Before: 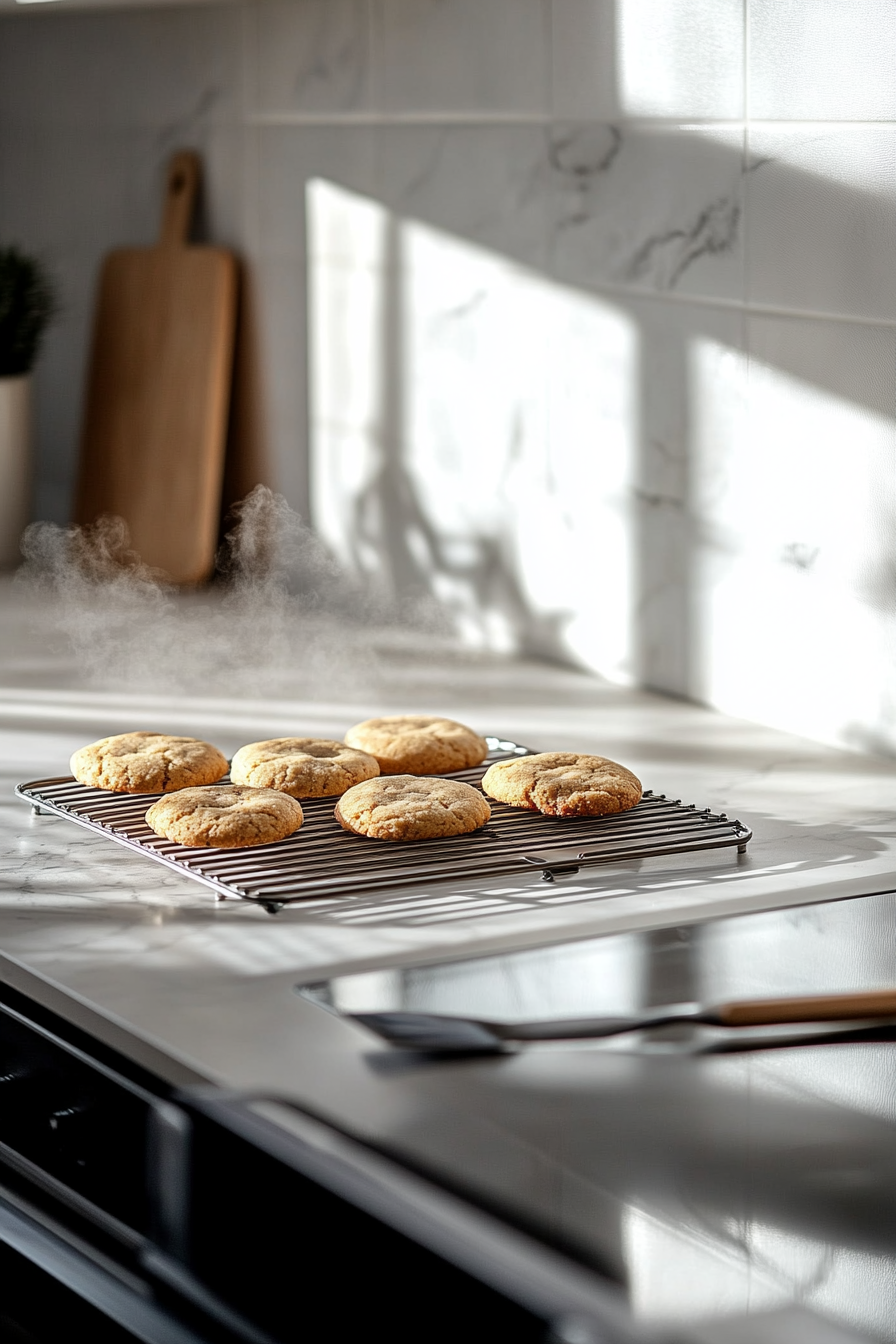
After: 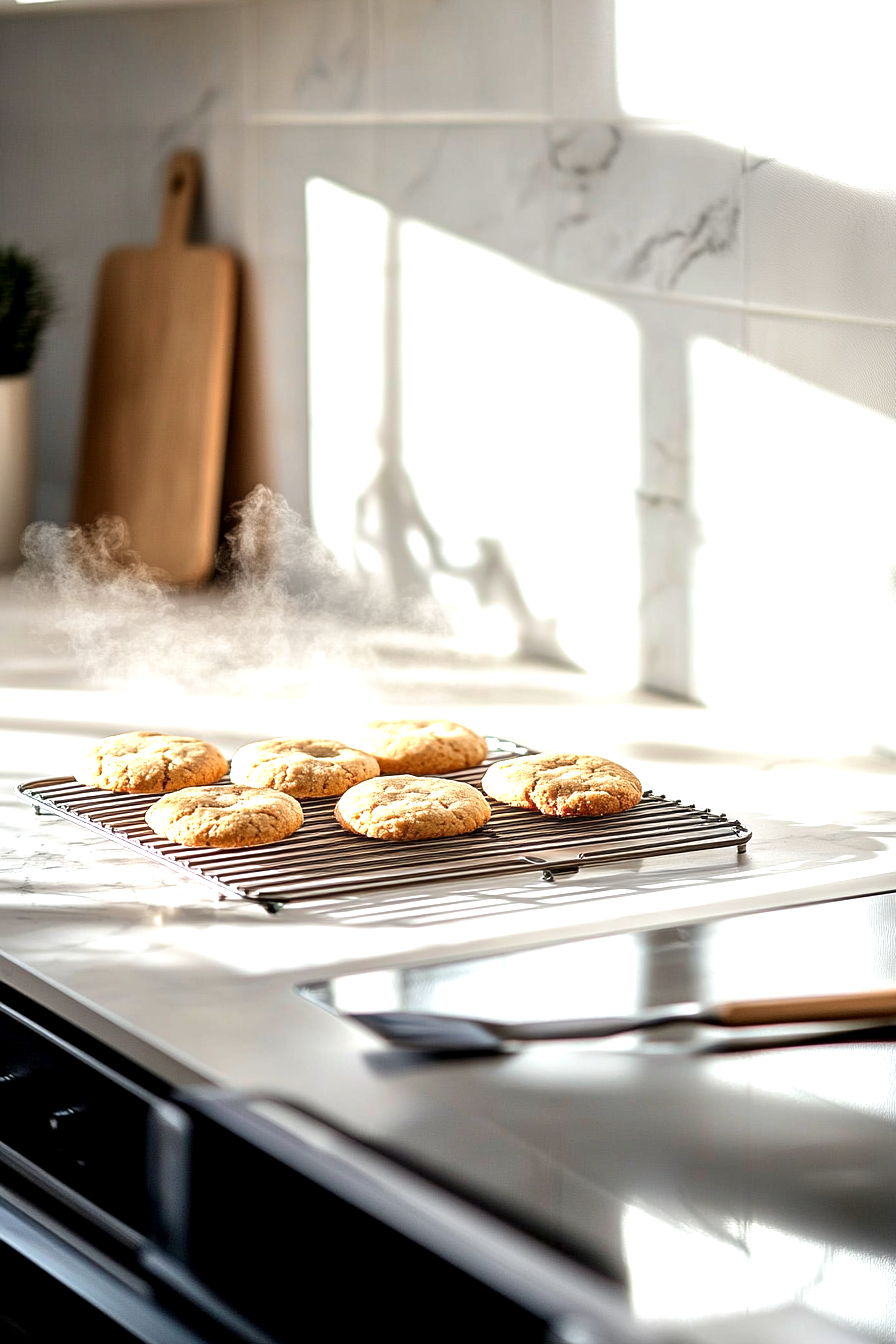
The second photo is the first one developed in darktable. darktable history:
exposure: black level correction 0.001, exposure 1.05 EV, compensate exposure bias true, compensate highlight preservation false
velvia: strength 29%
